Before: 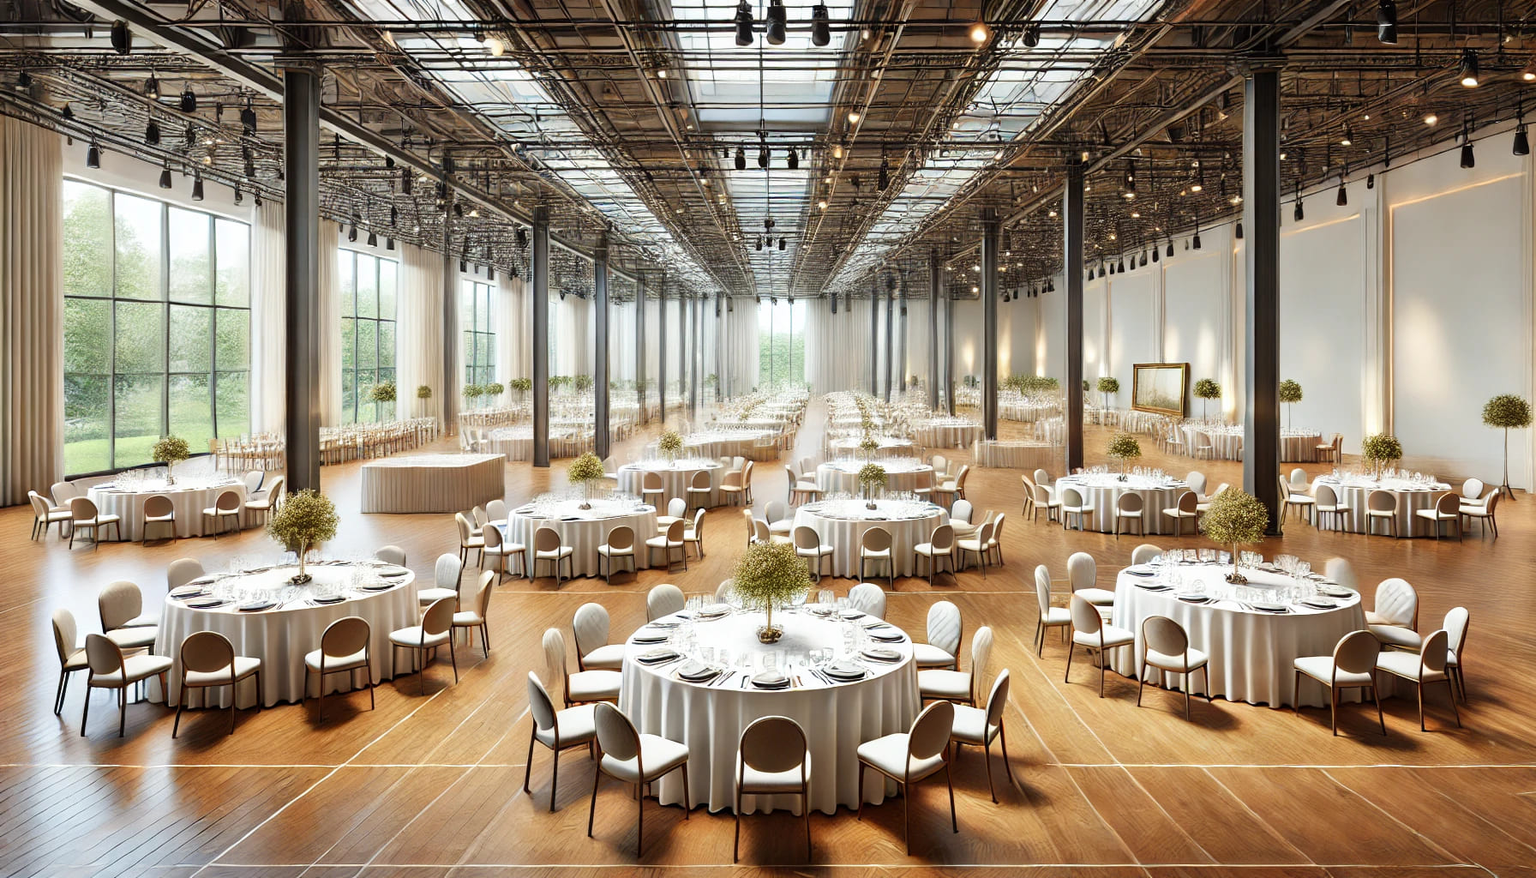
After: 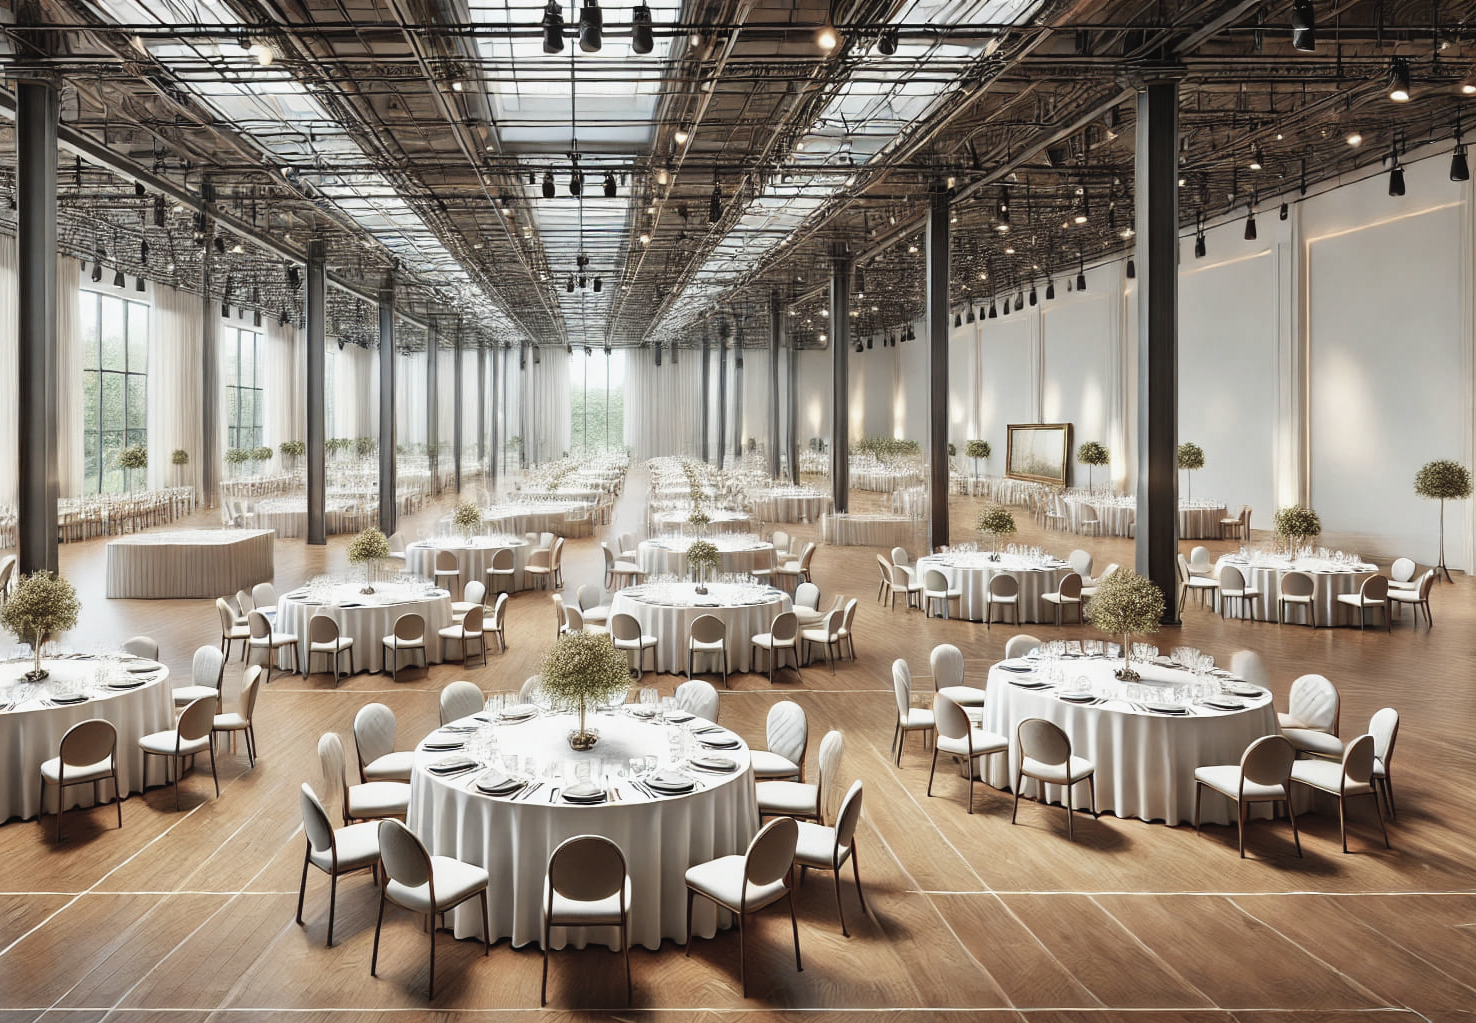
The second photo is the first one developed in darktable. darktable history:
contrast brightness saturation: contrast -0.05, saturation -0.41
crop: left 17.582%, bottom 0.031%
